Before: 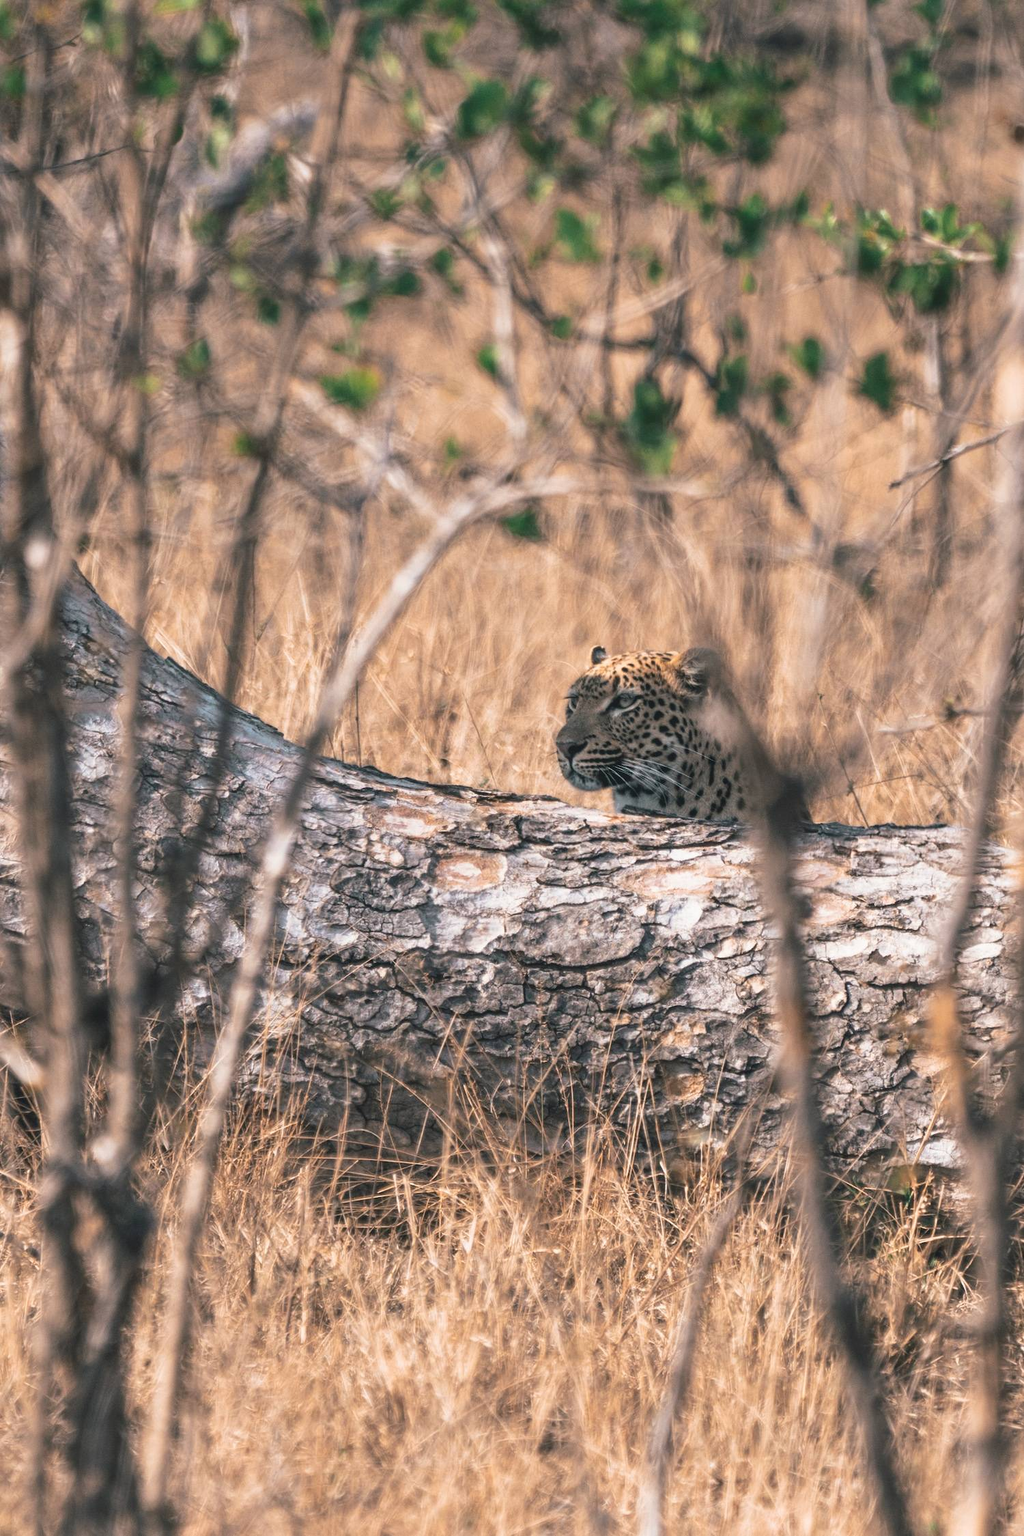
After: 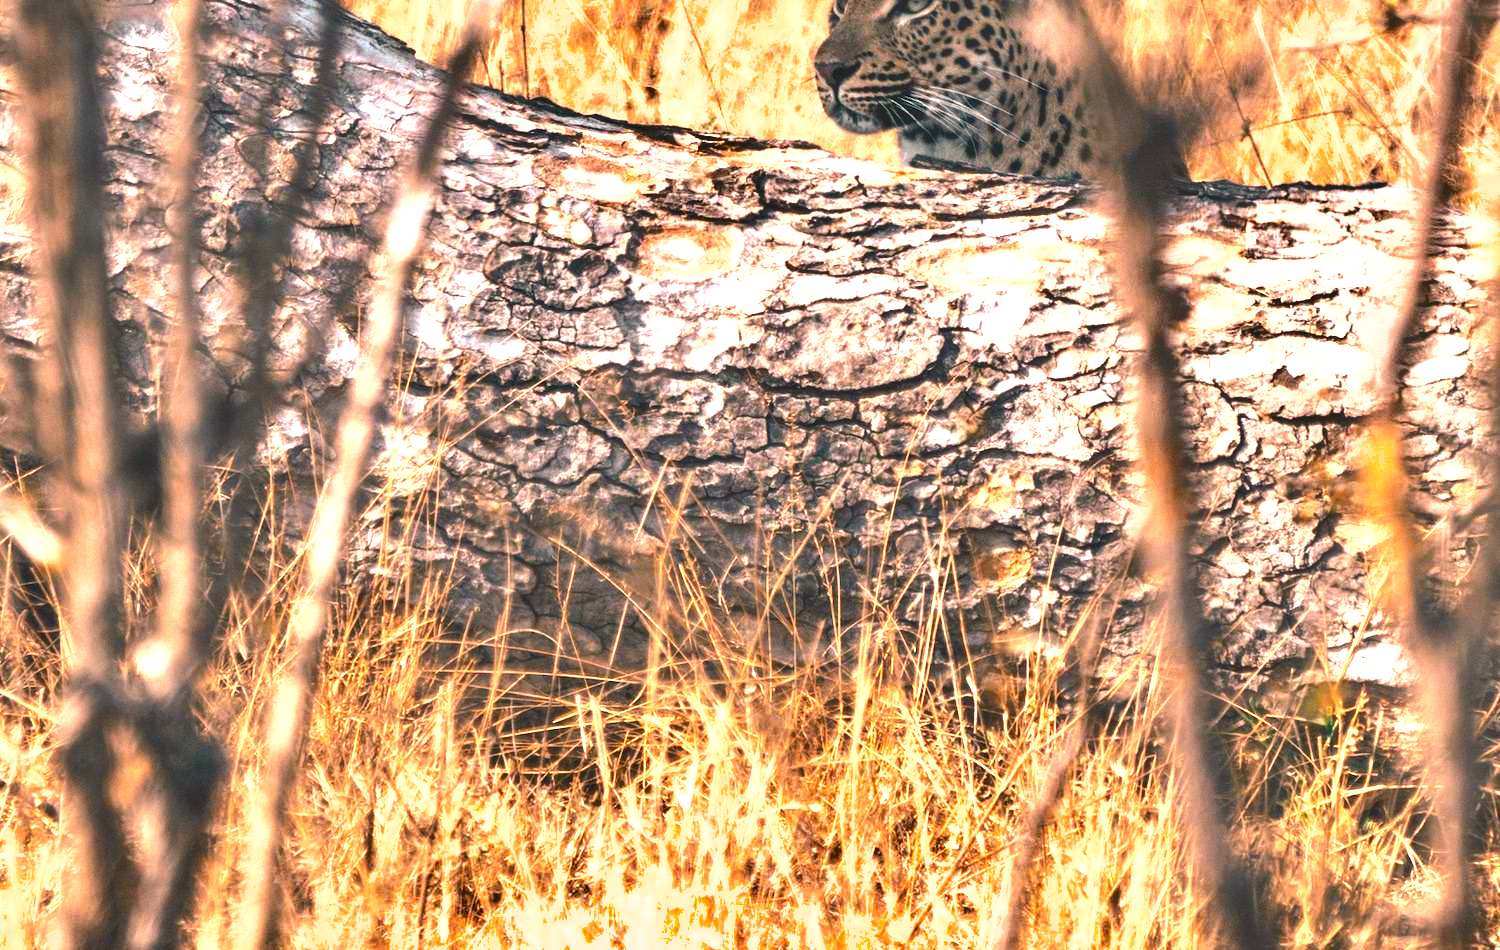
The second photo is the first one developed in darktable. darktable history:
color balance rgb: power › chroma 0.304%, power › hue 23.61°, highlights gain › chroma 3.667%, highlights gain › hue 57.6°, perceptual saturation grading › global saturation 25.199%, global vibrance 20%
exposure: black level correction 0, exposure 1.2 EV, compensate exposure bias true, compensate highlight preservation false
crop: top 45.566%, bottom 12.171%
shadows and highlights: soften with gaussian
